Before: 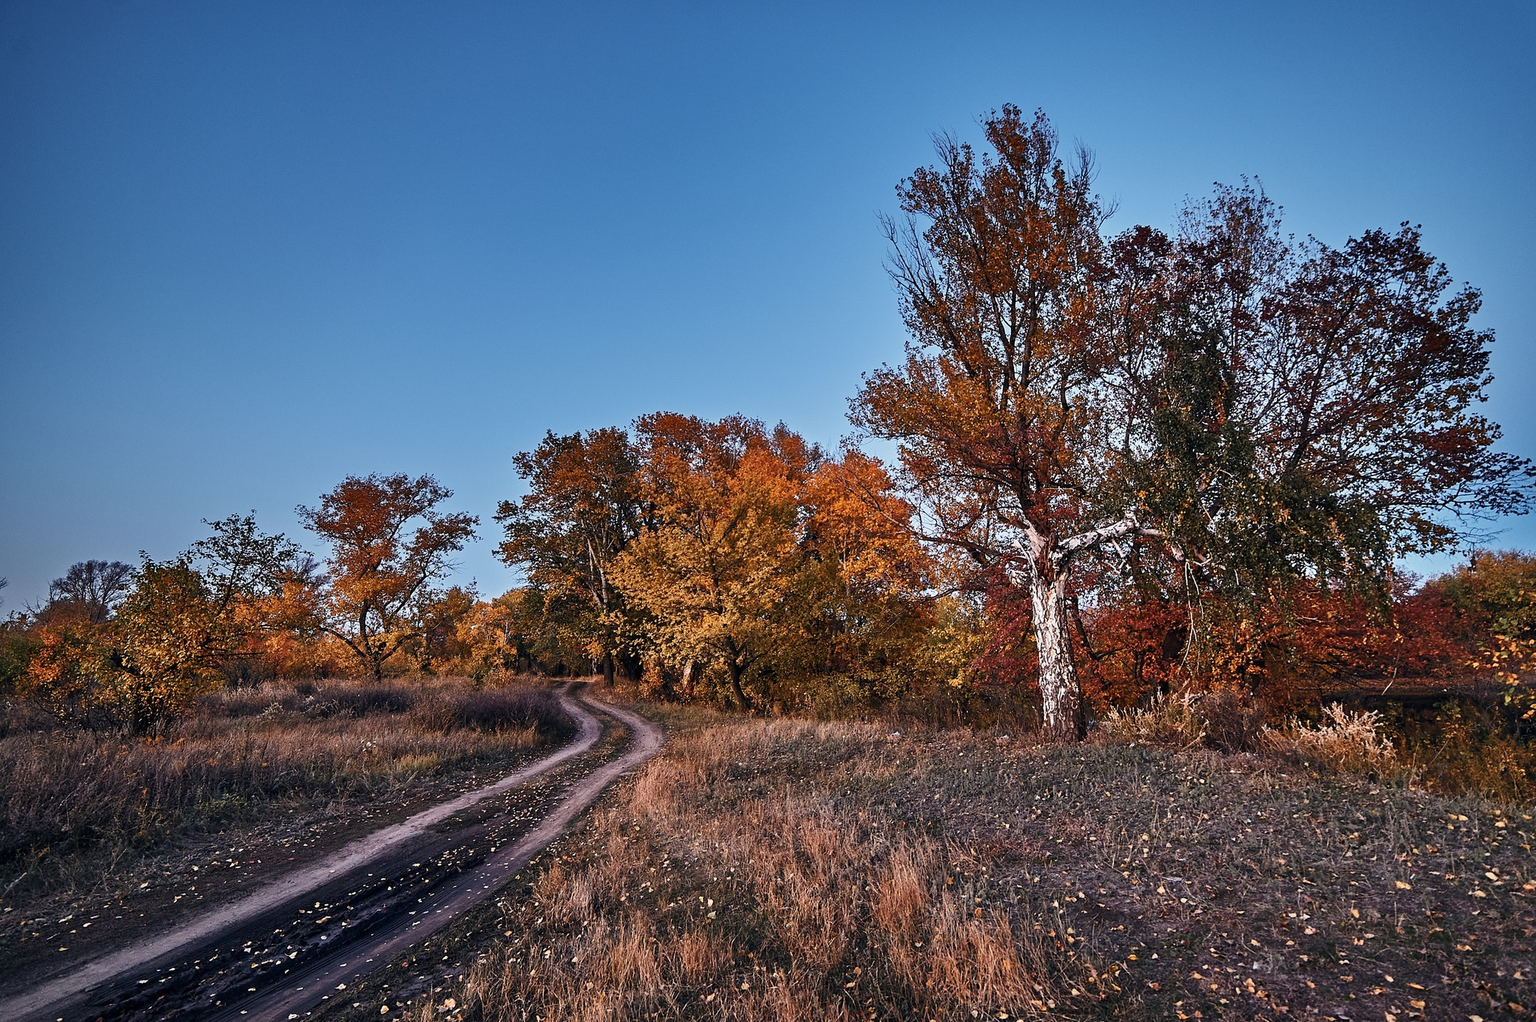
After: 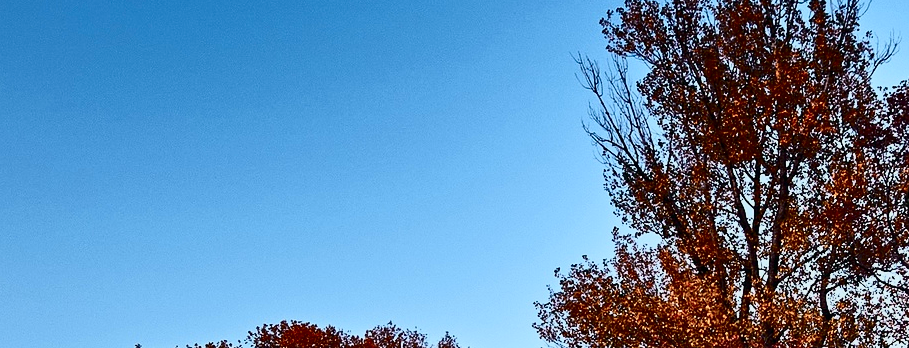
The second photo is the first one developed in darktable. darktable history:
crop: left 29.017%, top 16.791%, right 26.593%, bottom 57.671%
exposure: black level correction 0.002, exposure -0.103 EV, compensate highlight preservation false
tone curve: curves: ch0 [(0, 0) (0.081, 0.044) (0.192, 0.125) (0.283, 0.238) (0.416, 0.449) (0.495, 0.524) (0.661, 0.756) (0.788, 0.87) (1, 0.951)]; ch1 [(0, 0) (0.161, 0.092) (0.35, 0.33) (0.392, 0.392) (0.427, 0.426) (0.479, 0.472) (0.505, 0.497) (0.521, 0.524) (0.567, 0.56) (0.583, 0.592) (0.625, 0.627) (0.678, 0.733) (1, 1)]; ch2 [(0, 0) (0.346, 0.362) (0.404, 0.427) (0.502, 0.499) (0.531, 0.523) (0.544, 0.561) (0.58, 0.59) (0.629, 0.642) (0.717, 0.678) (1, 1)], color space Lab, independent channels, preserve colors none
contrast brightness saturation: contrast 0.183, saturation 0.296
